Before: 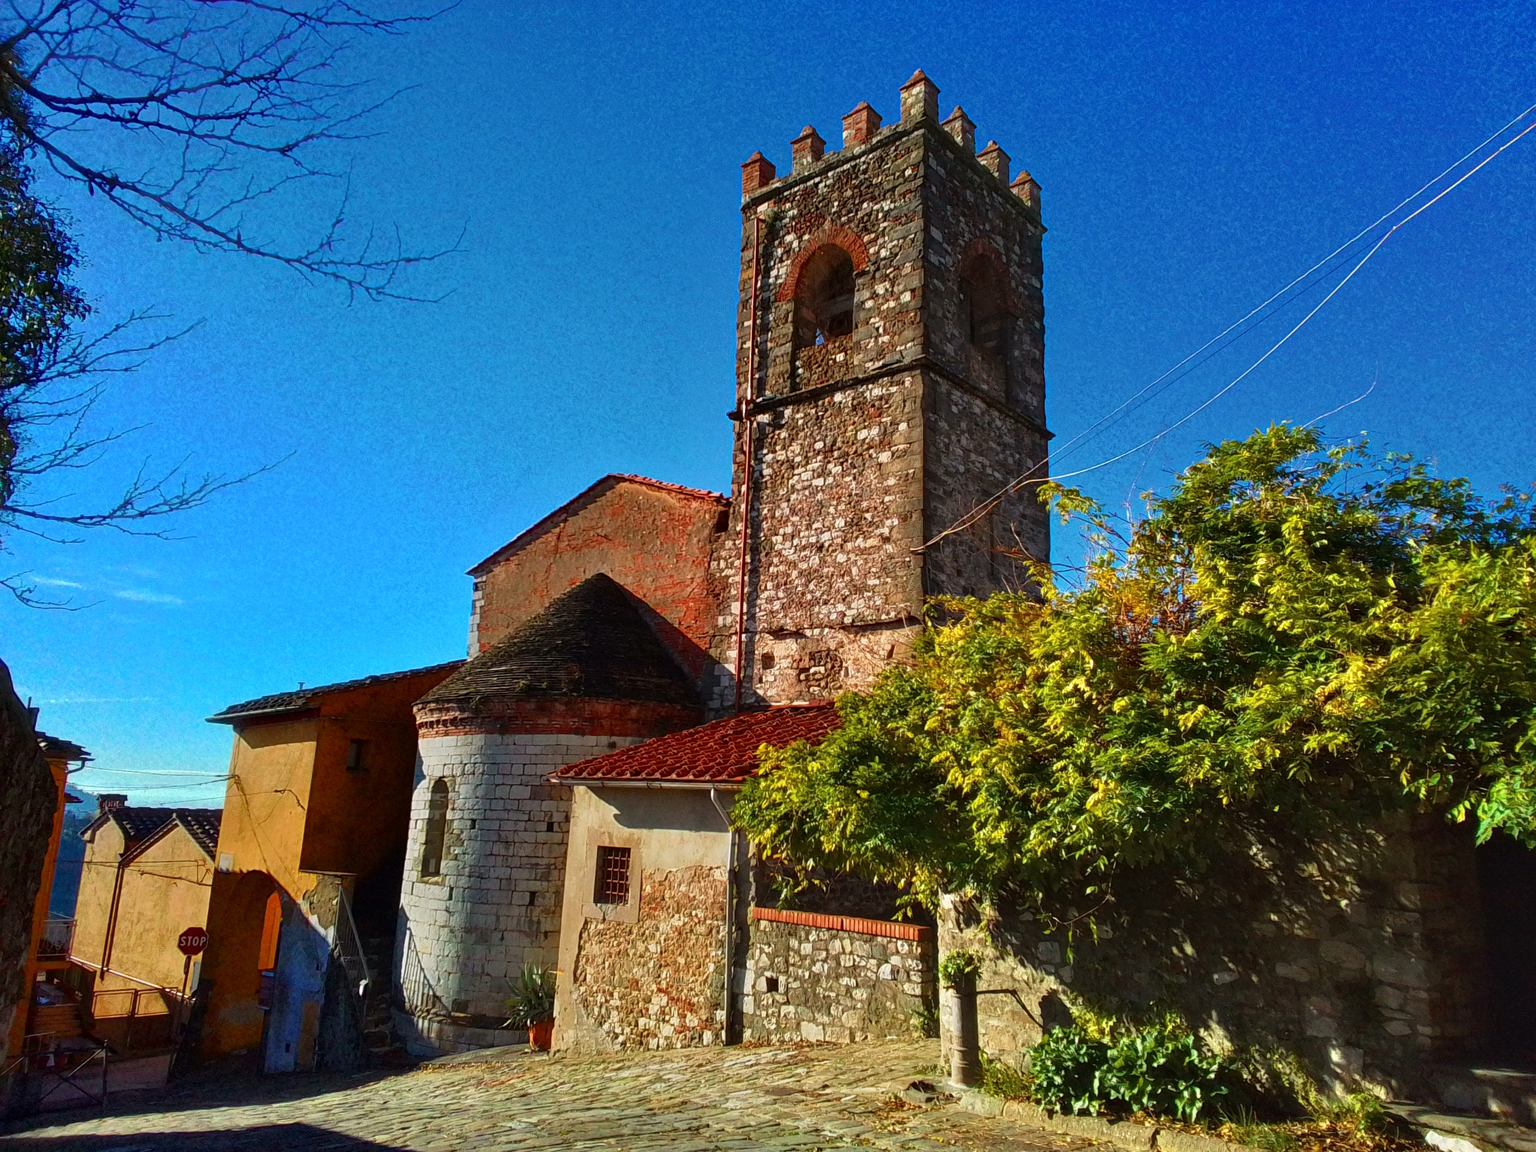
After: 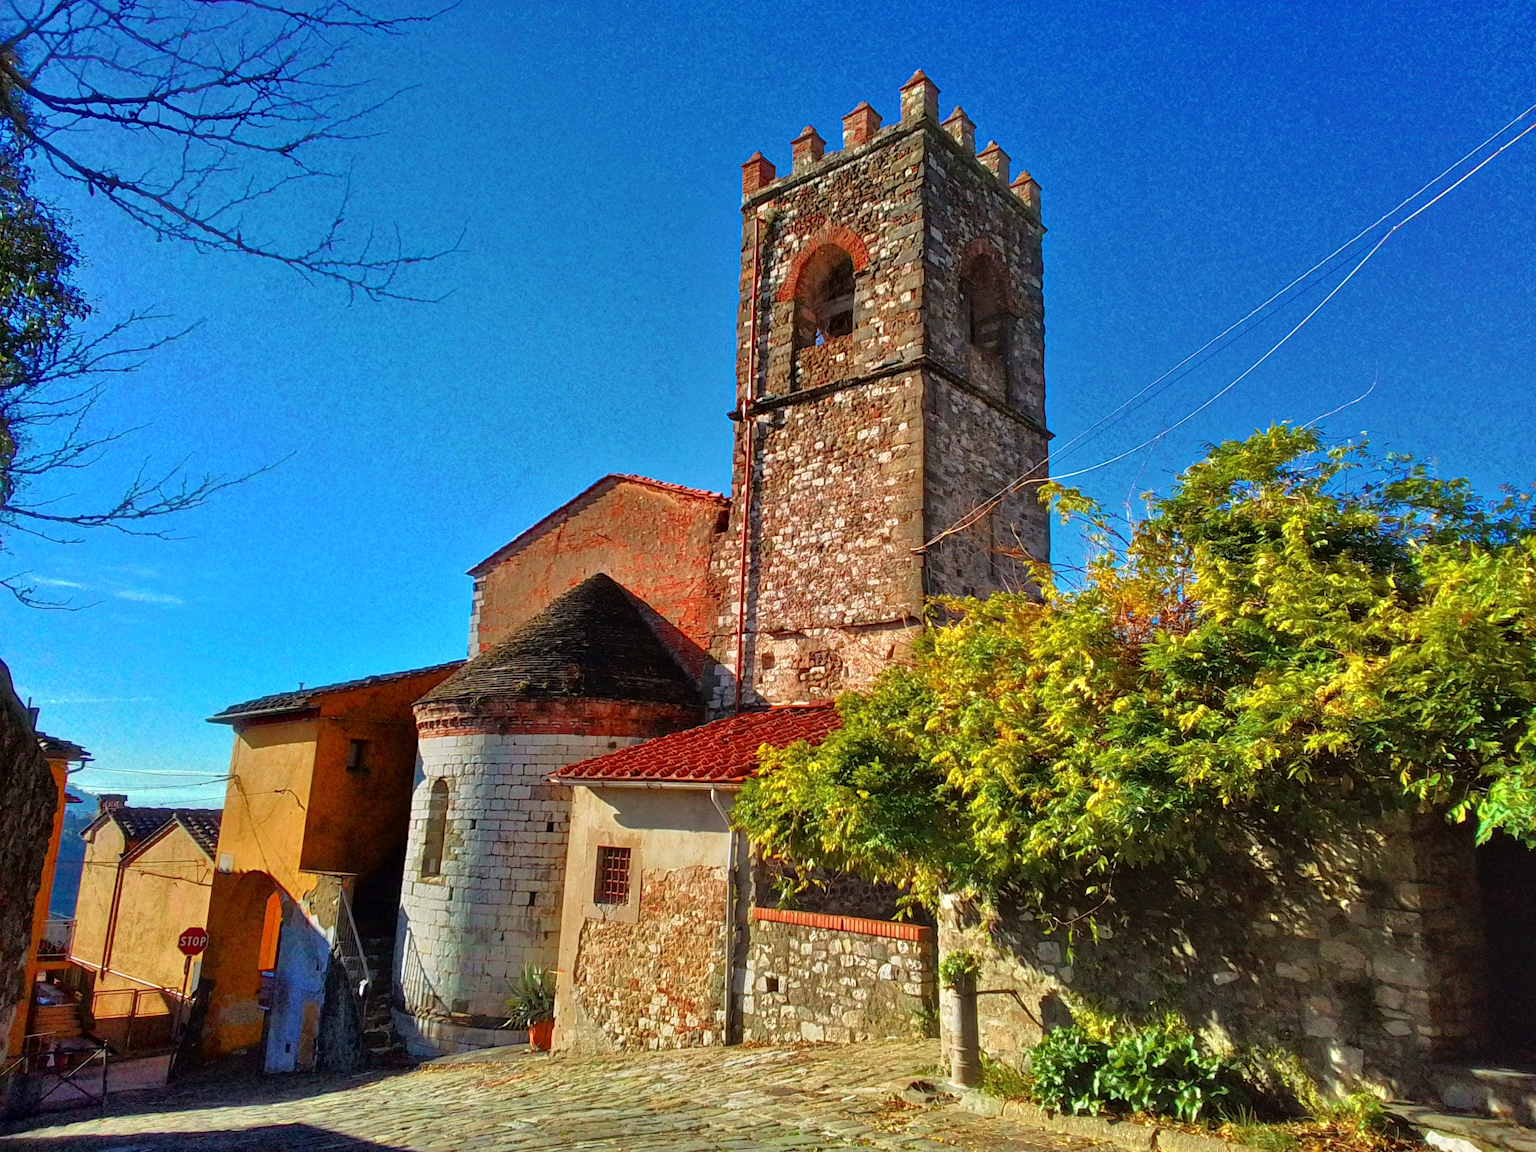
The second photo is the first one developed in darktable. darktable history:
tone equalizer: -7 EV 0.161 EV, -6 EV 0.588 EV, -5 EV 1.16 EV, -4 EV 1.32 EV, -3 EV 1.12 EV, -2 EV 0.6 EV, -1 EV 0.166 EV
